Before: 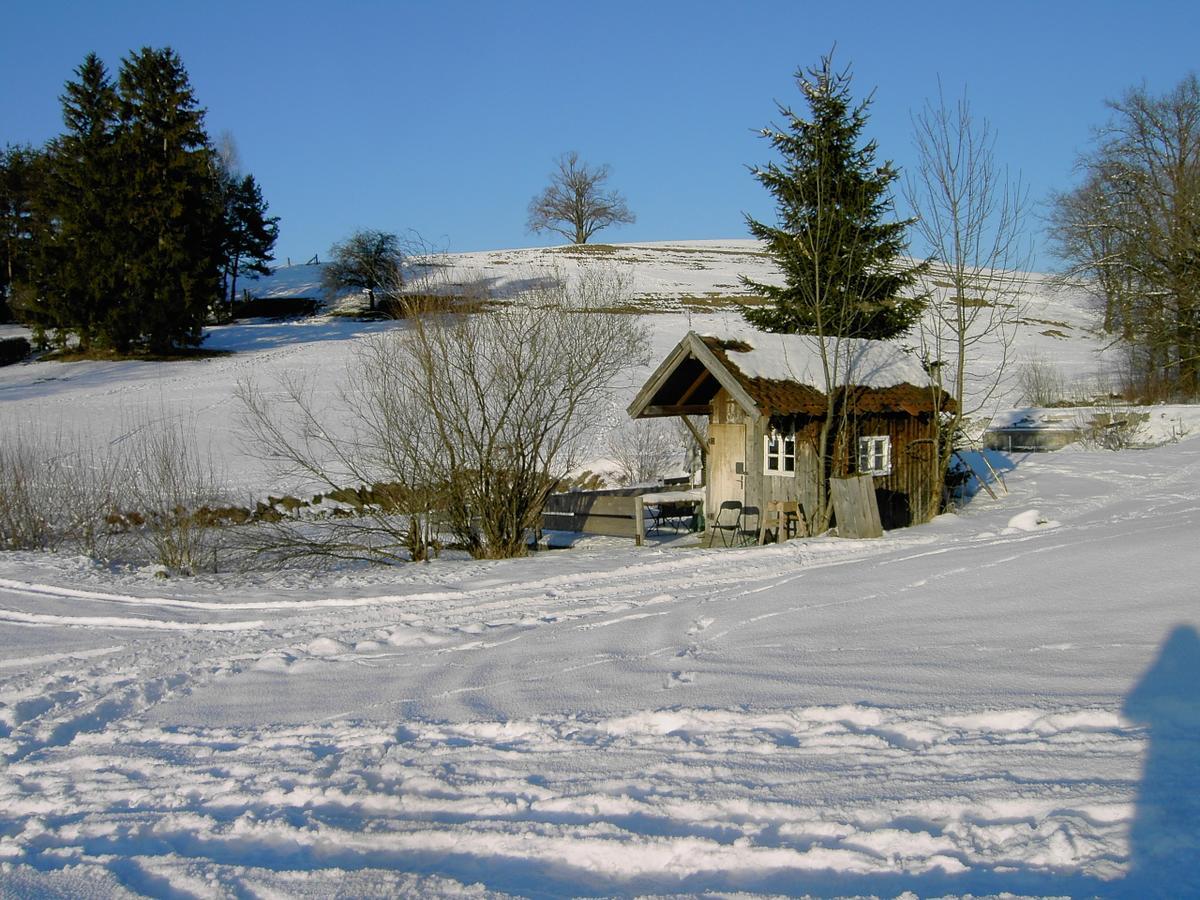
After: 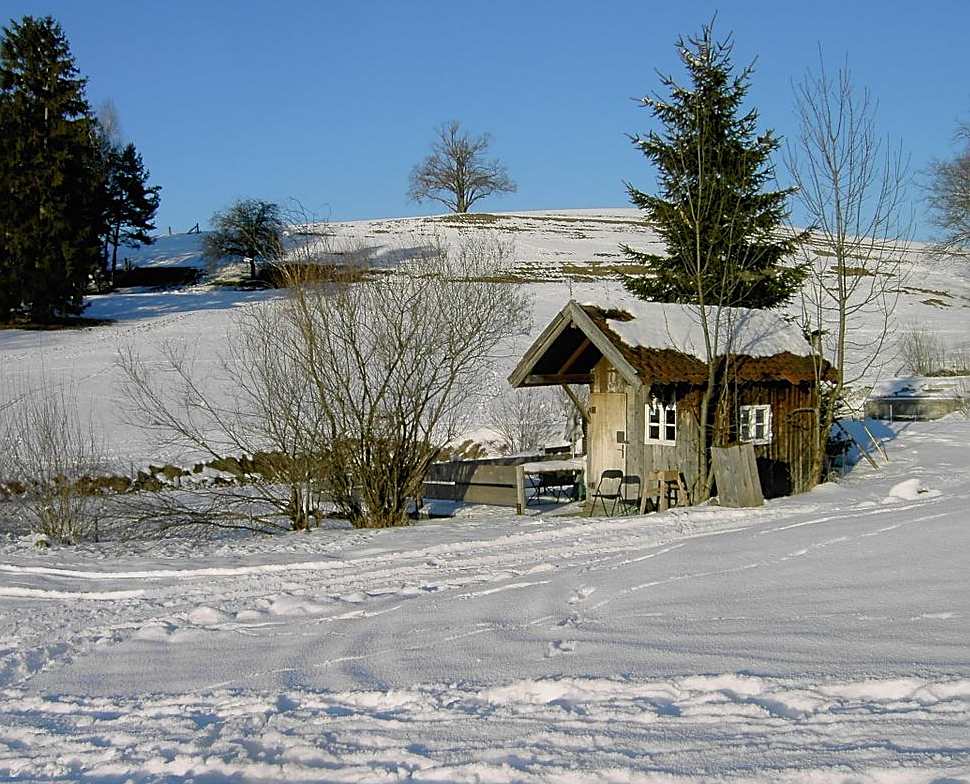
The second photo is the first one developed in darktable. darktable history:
sharpen: on, module defaults
crop: left 9.927%, top 3.55%, right 9.193%, bottom 9.25%
